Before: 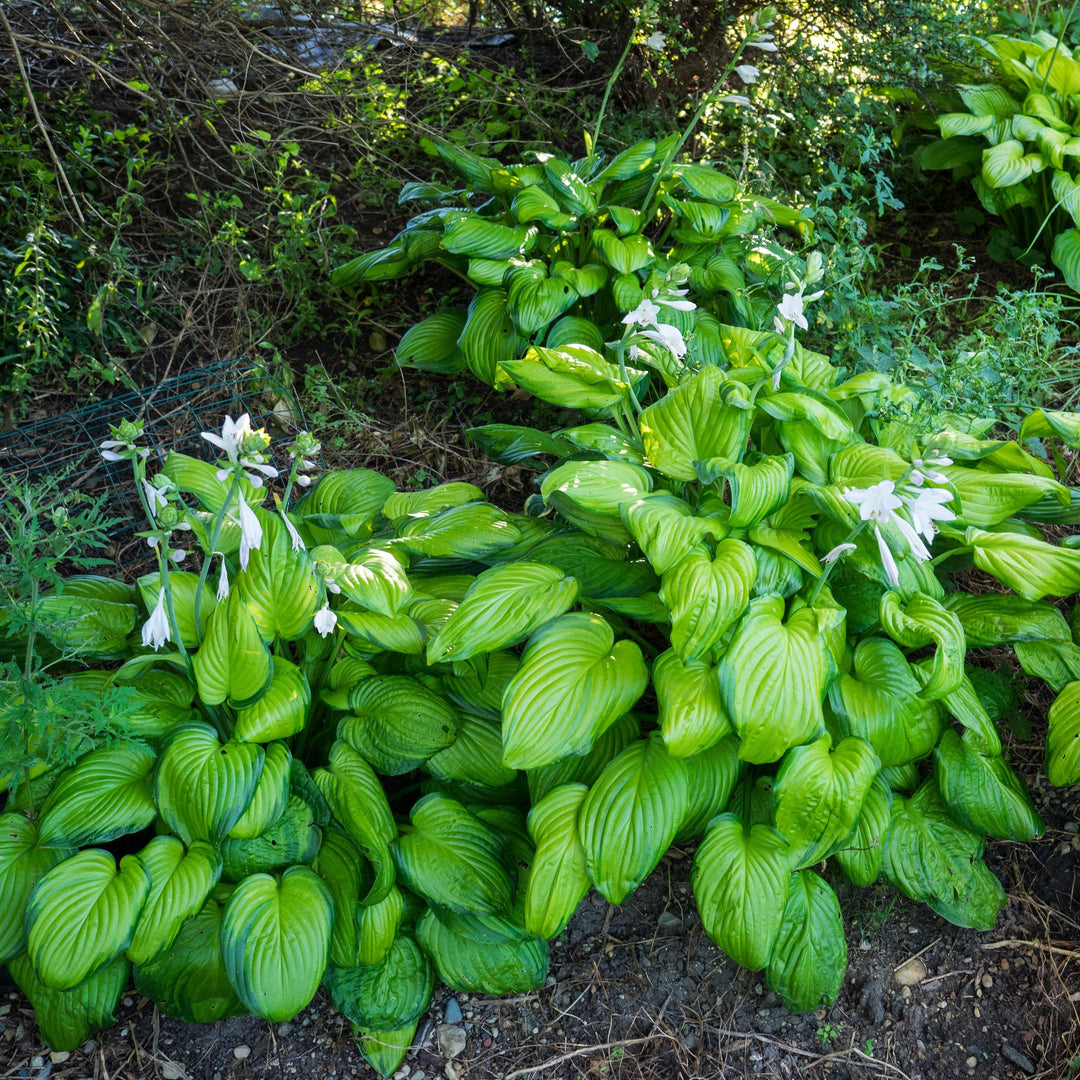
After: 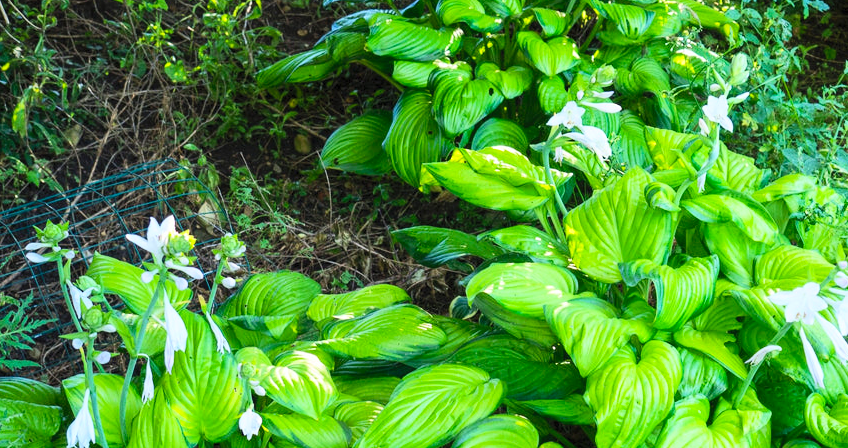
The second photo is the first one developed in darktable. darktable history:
crop: left 7.036%, top 18.398%, right 14.379%, bottom 40.043%
sharpen: radius 2.883, amount 0.868, threshold 47.523
contrast brightness saturation: contrast 0.24, brightness 0.26, saturation 0.39
